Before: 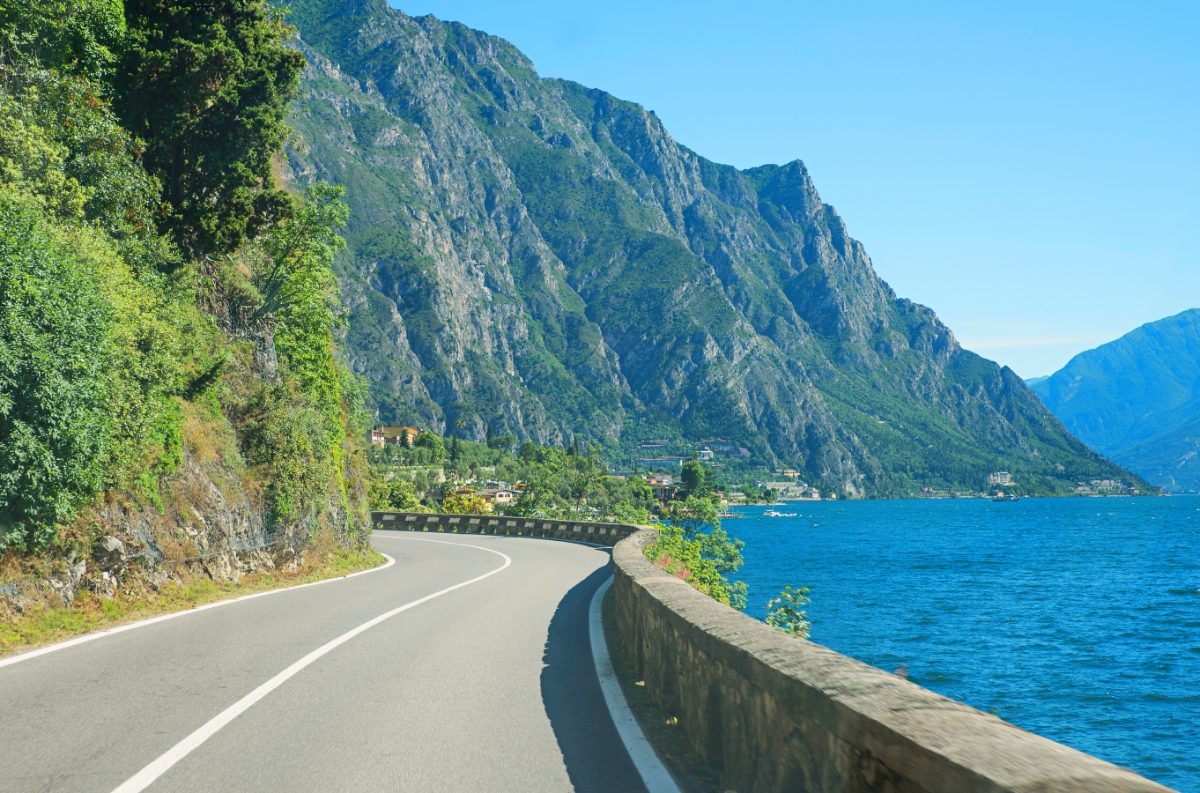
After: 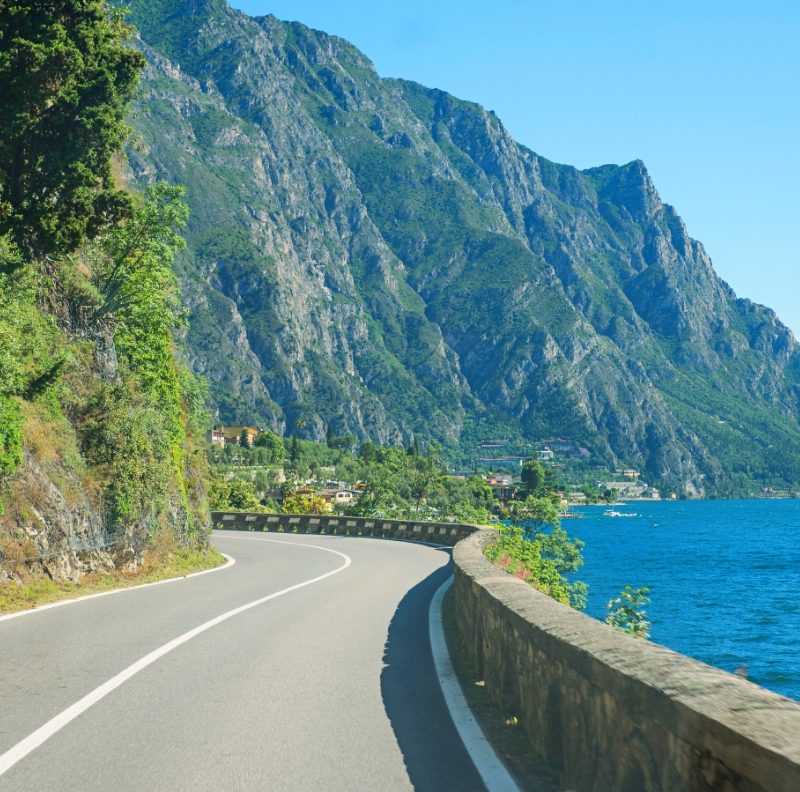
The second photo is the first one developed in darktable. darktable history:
crop and rotate: left 13.4%, right 19.873%
